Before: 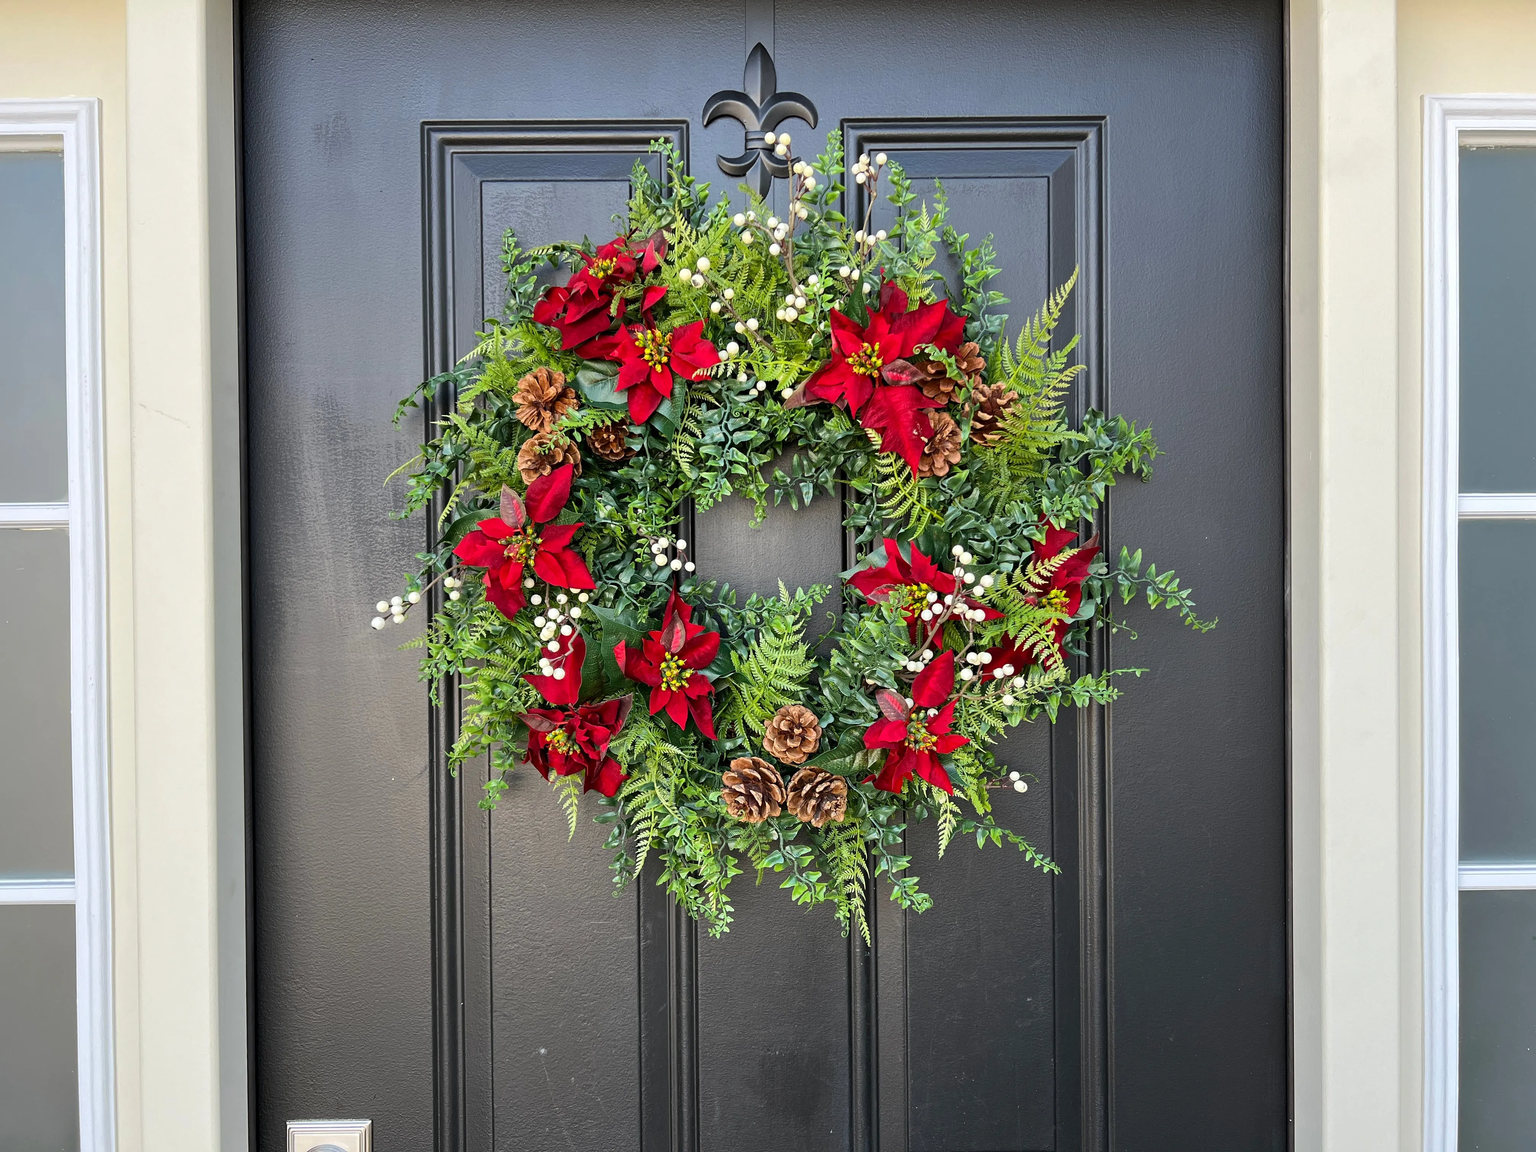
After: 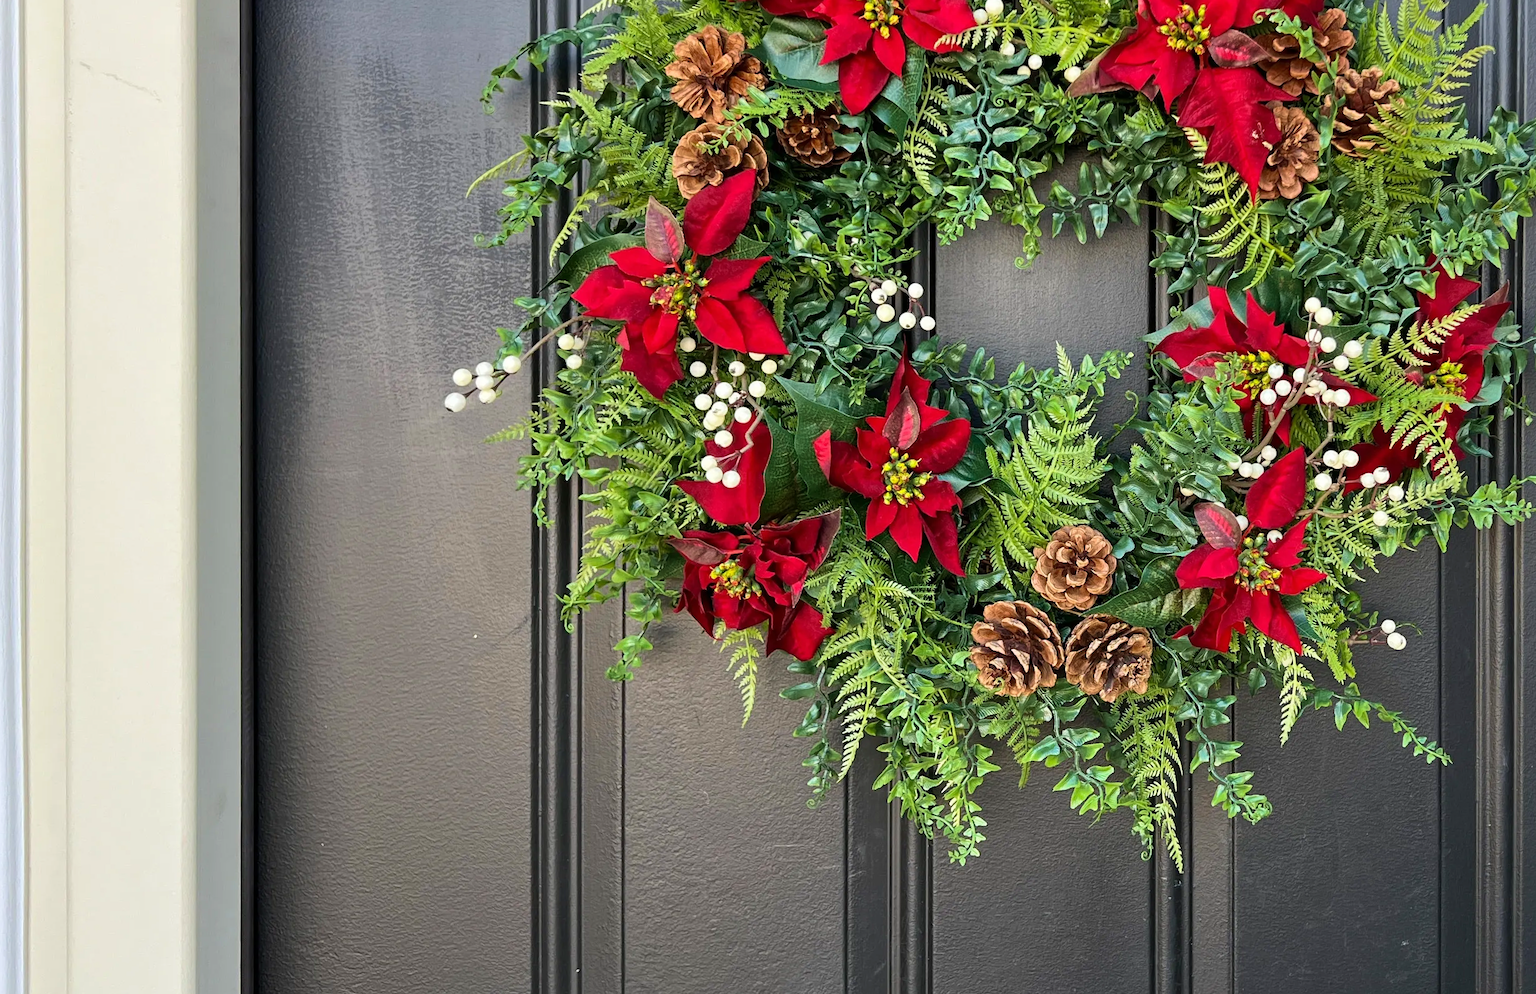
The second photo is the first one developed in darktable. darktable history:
velvia: on, module defaults
crop: left 6.488%, top 27.668%, right 24.183%, bottom 8.656%
rotate and perspective: rotation 0.679°, lens shift (horizontal) 0.136, crop left 0.009, crop right 0.991, crop top 0.078, crop bottom 0.95
